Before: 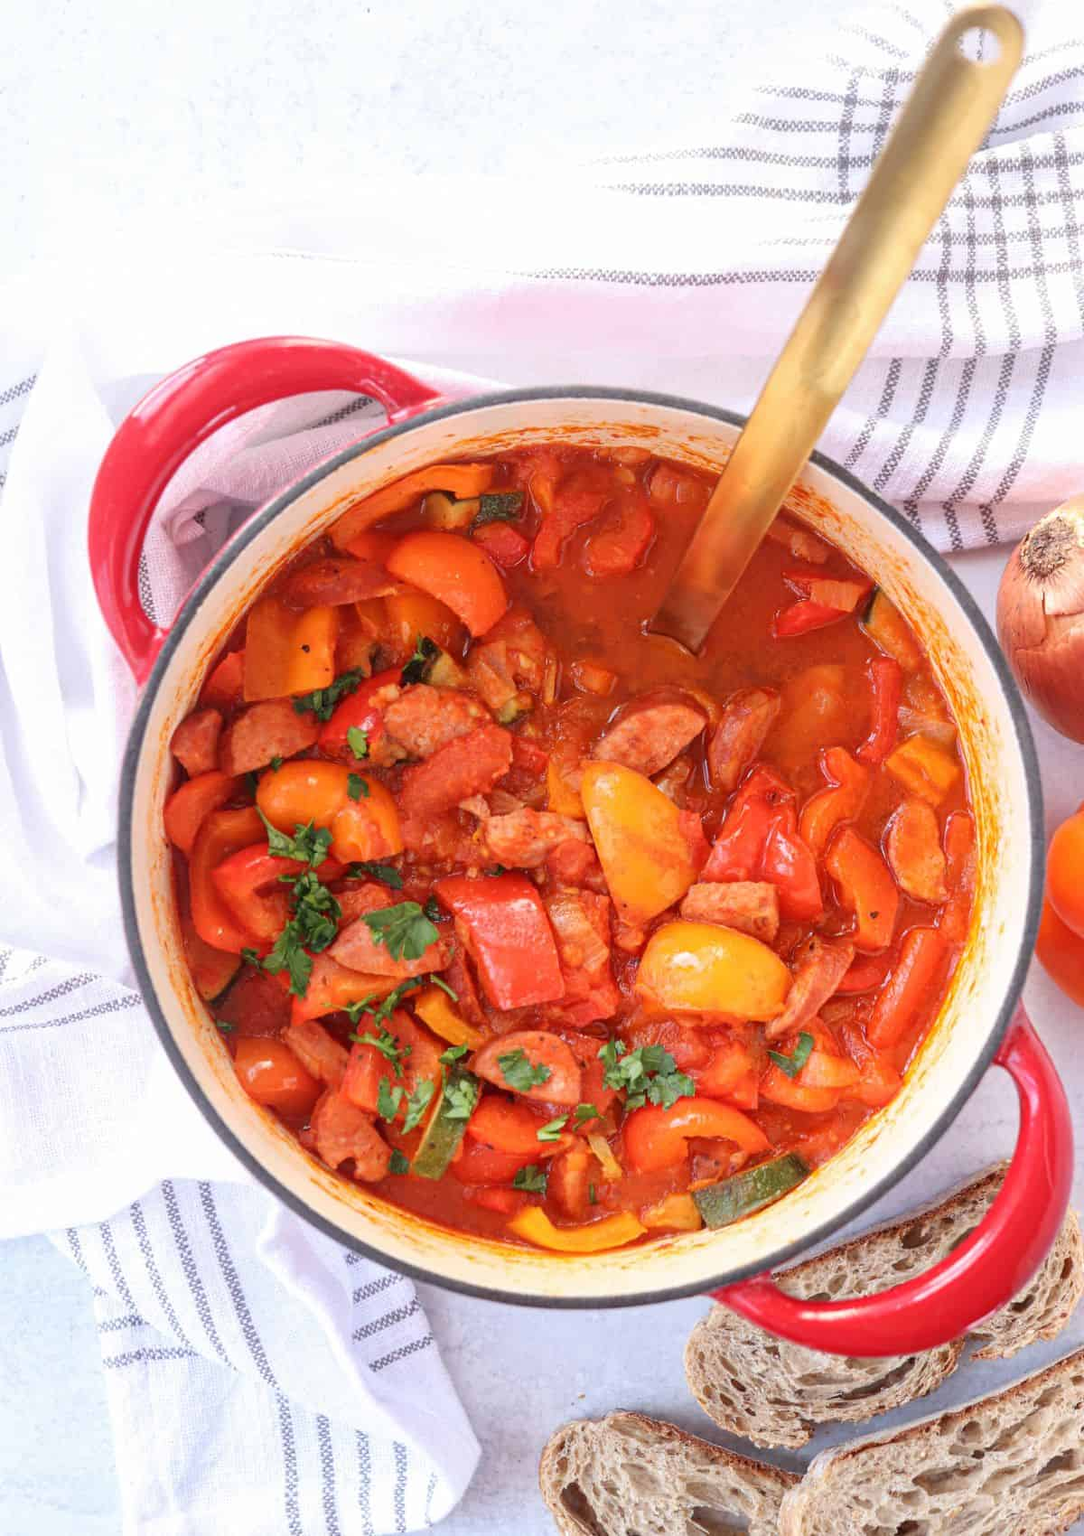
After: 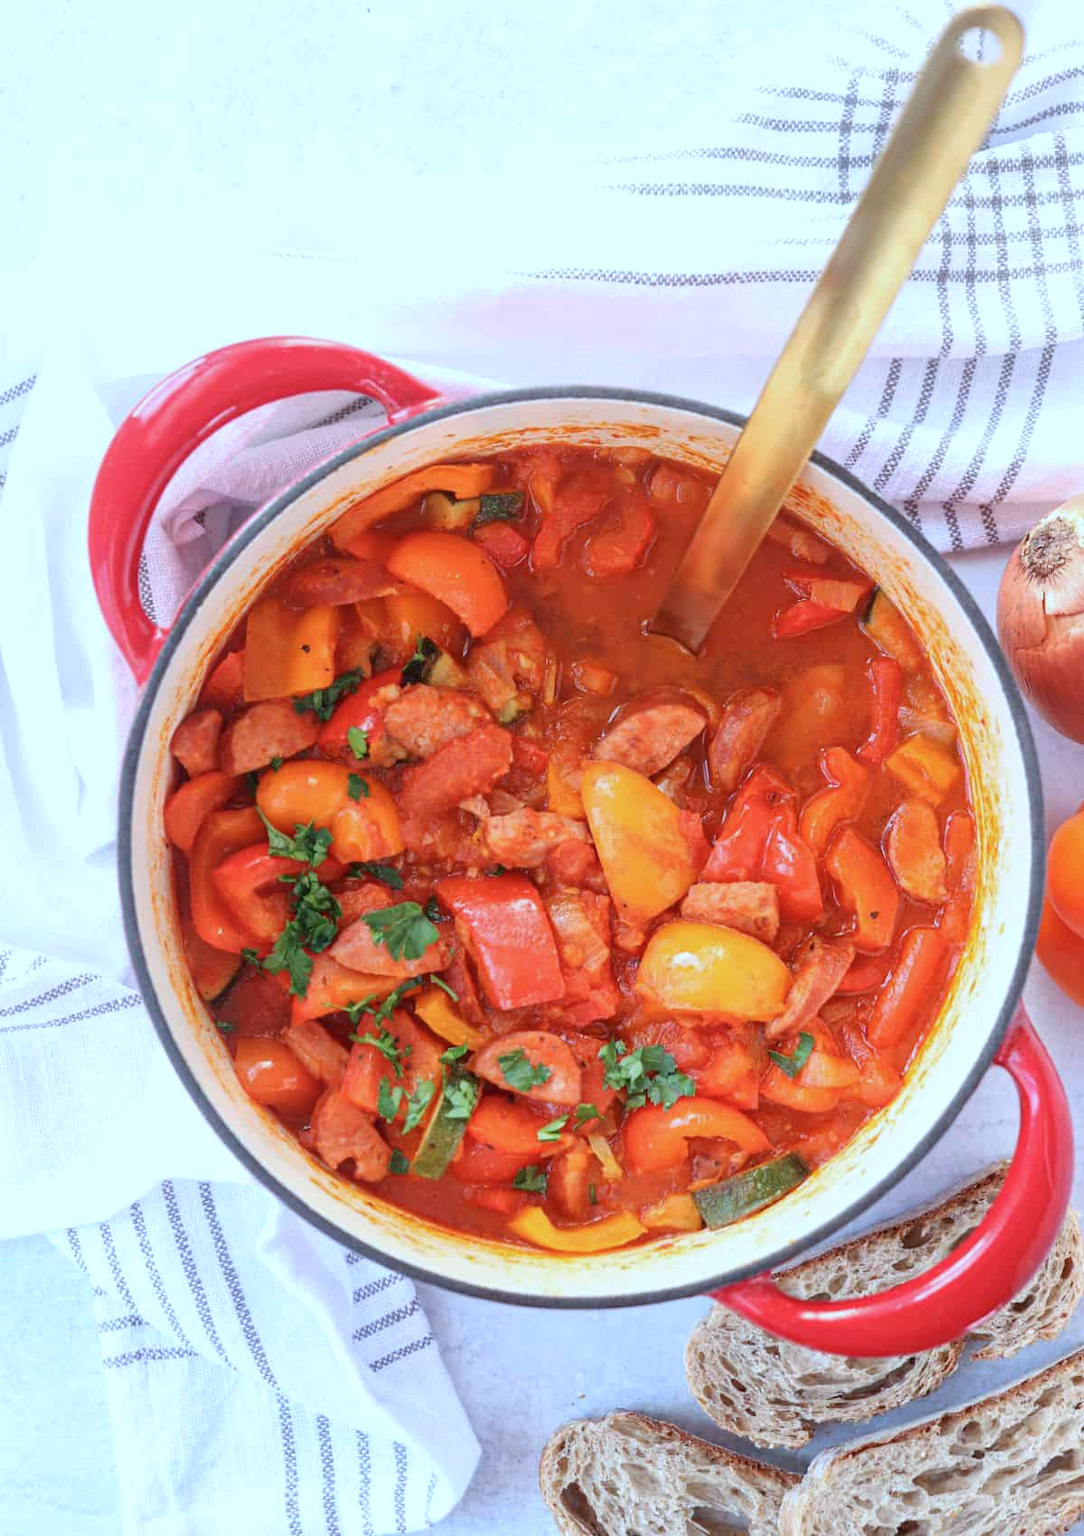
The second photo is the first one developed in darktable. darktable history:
color calibration: gray › normalize channels true, illuminant Planckian (black body), x 0.378, y 0.375, temperature 4037.9 K, gamut compression 0.014
